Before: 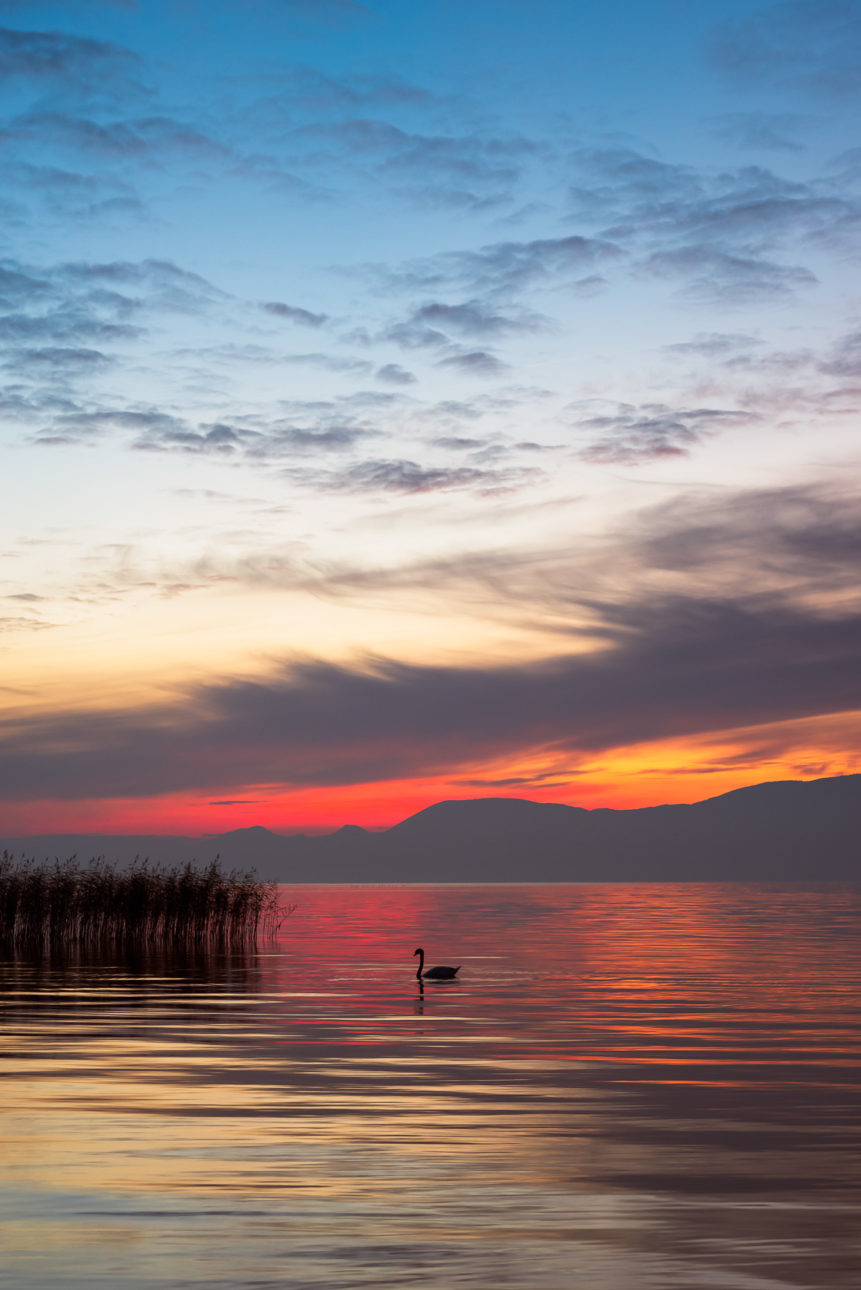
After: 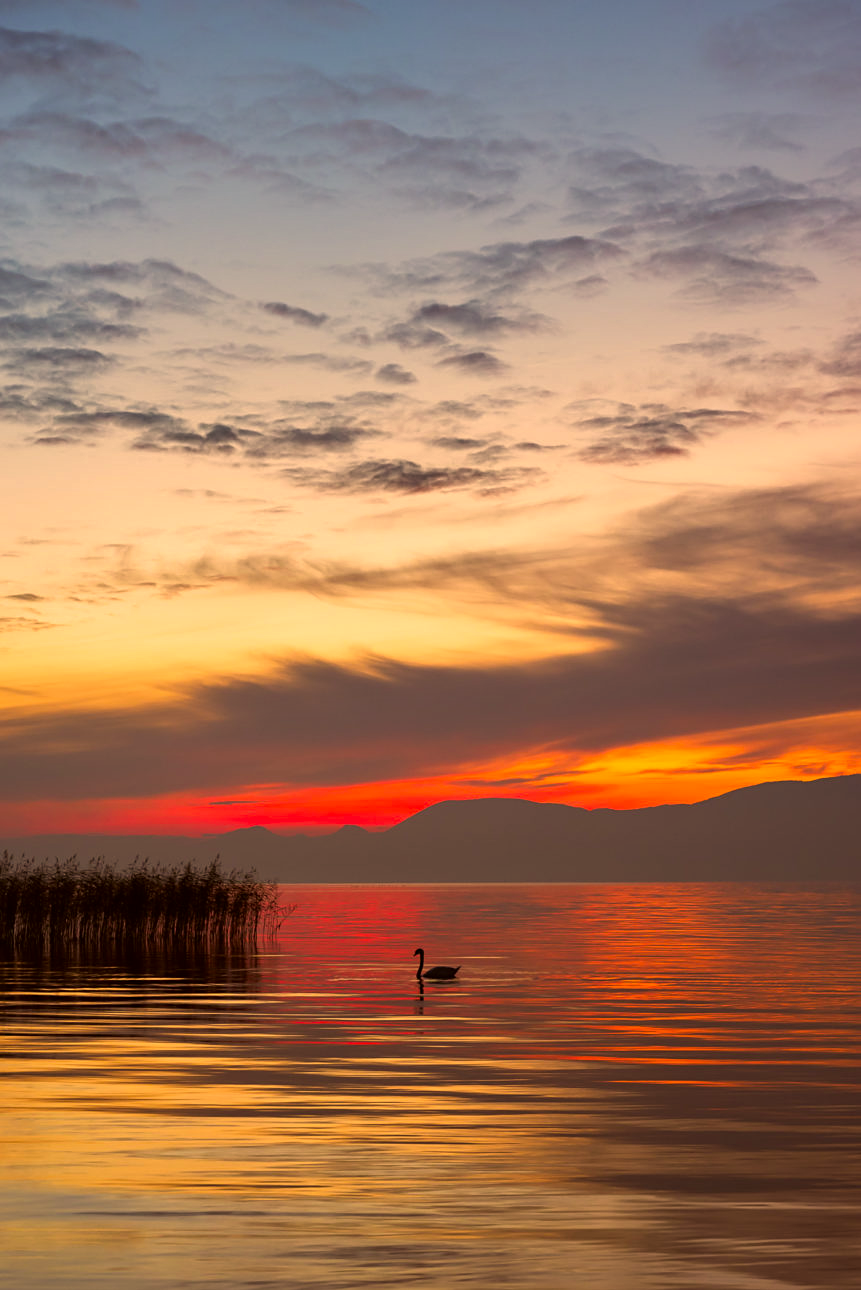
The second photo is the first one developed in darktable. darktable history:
sharpen: amount 0.217
shadows and highlights: radius 106.14, shadows 23.92, highlights -57.82, low approximation 0.01, soften with gaussian
color correction: highlights a* 18.28, highlights b* 35.91, shadows a* 1.52, shadows b* 6.44, saturation 1.03
